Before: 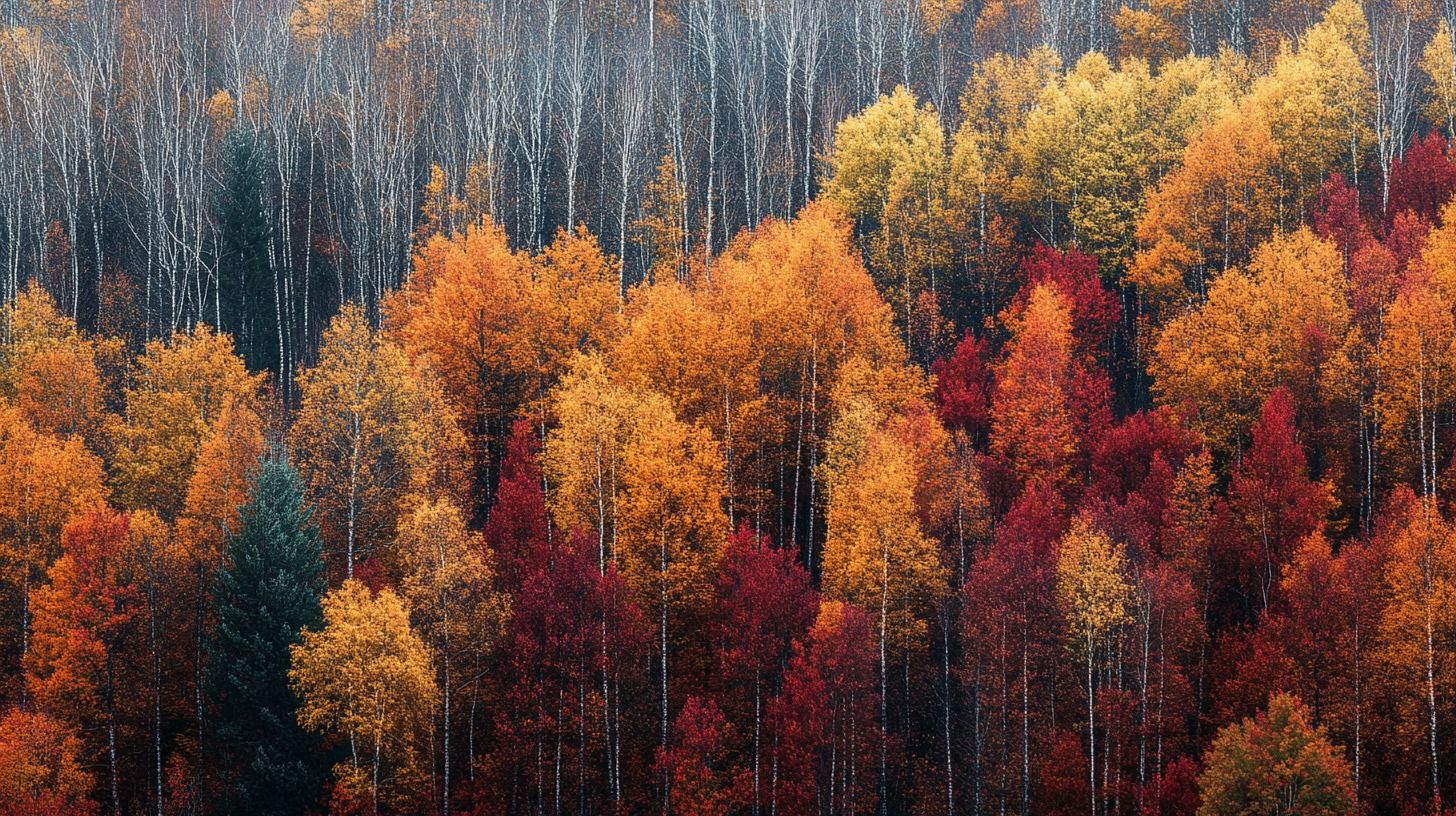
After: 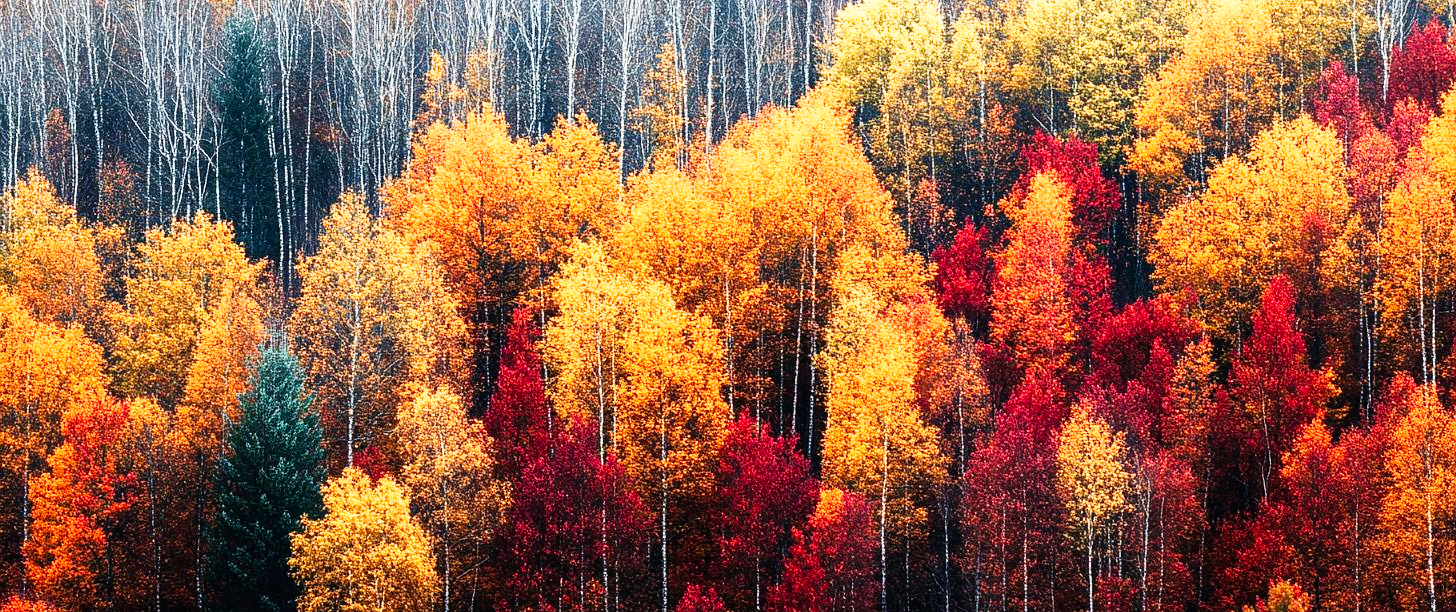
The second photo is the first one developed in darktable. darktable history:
grain: coarseness 0.09 ISO
base curve: curves: ch0 [(0, 0) (0.007, 0.004) (0.027, 0.03) (0.046, 0.07) (0.207, 0.54) (0.442, 0.872) (0.673, 0.972) (1, 1)], preserve colors none
crop: top 13.819%, bottom 11.169%
